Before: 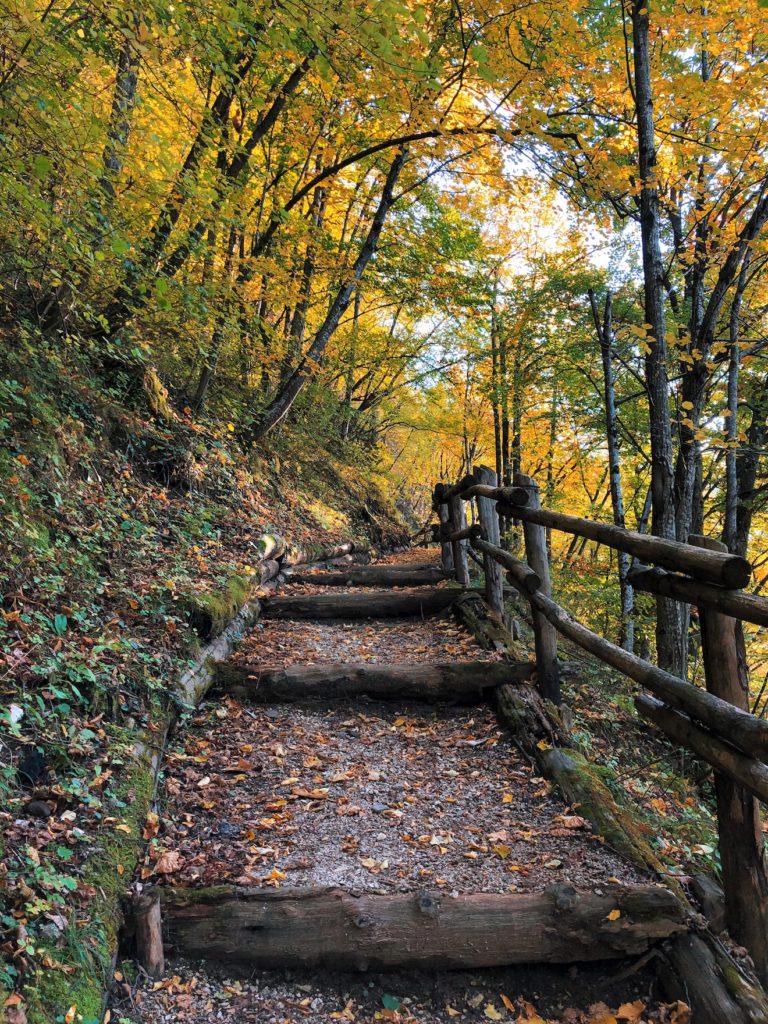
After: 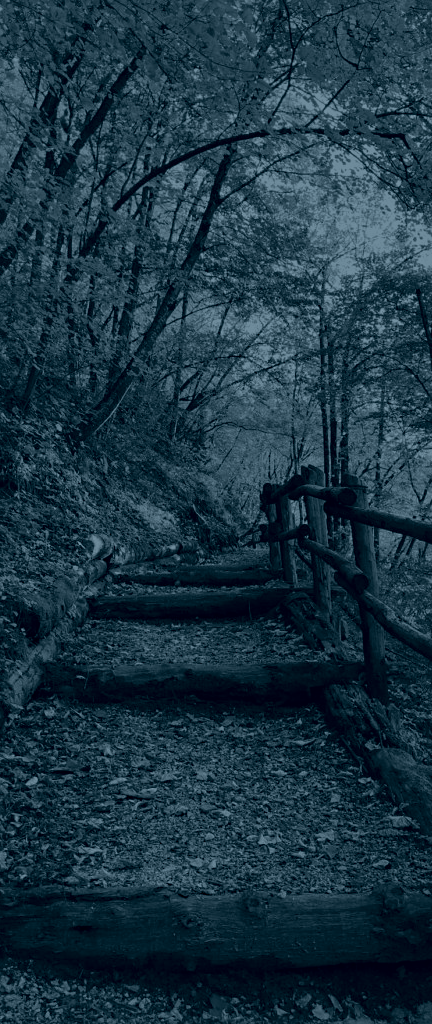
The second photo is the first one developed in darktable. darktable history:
exposure: black level correction -0.008, exposure 0.067 EV, compensate highlight preservation false
color contrast: green-magenta contrast 0.85, blue-yellow contrast 1.25, unbound 0
sharpen: amount 0.2
color correction: saturation 2.15
tone equalizer: on, module defaults
crop and rotate: left 22.516%, right 21.234%
haze removal: strength 0.29, distance 0.25, compatibility mode true, adaptive false
colorize: hue 194.4°, saturation 29%, source mix 61.75%, lightness 3.98%, version 1
